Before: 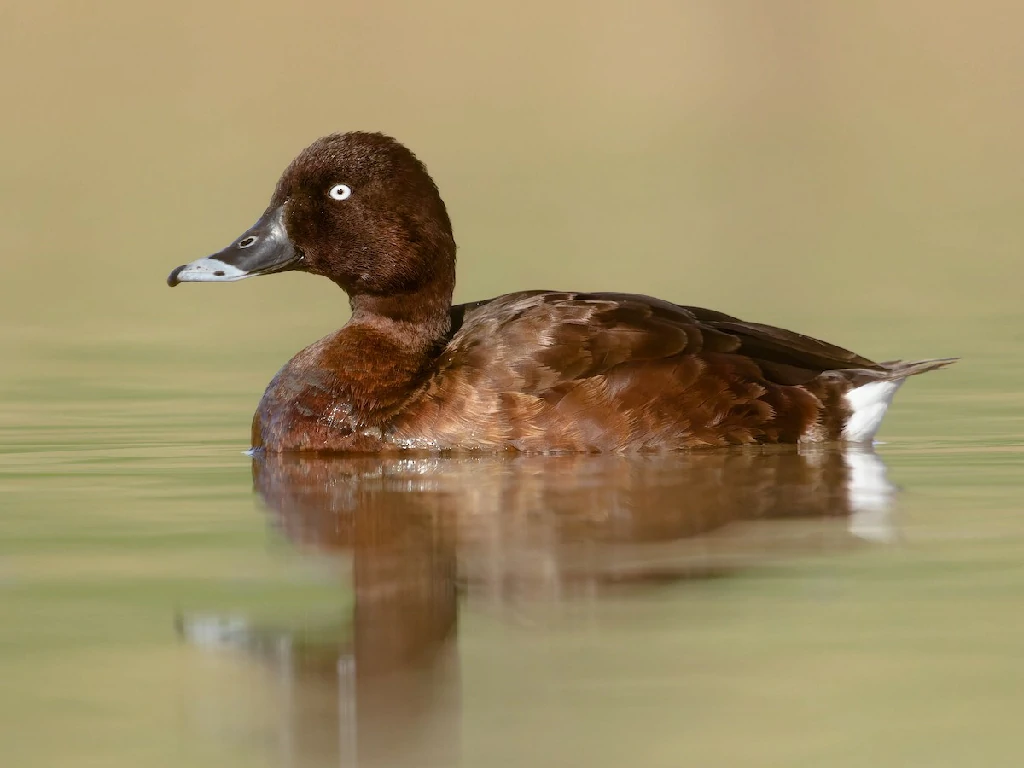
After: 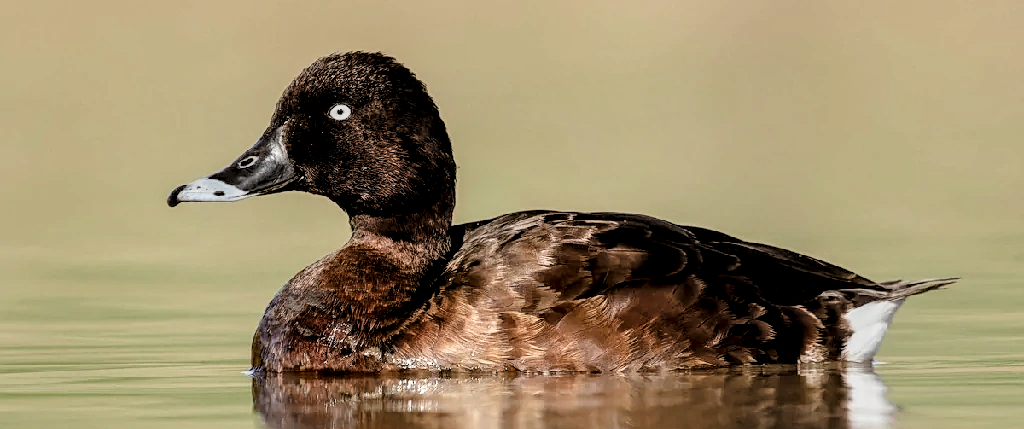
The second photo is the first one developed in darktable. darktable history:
filmic rgb: black relative exposure -4.18 EV, white relative exposure 5.13 EV, hardness 2.15, contrast 1.162, color science v4 (2020)
contrast brightness saturation: contrast 0.147, brightness 0.049
crop and rotate: top 10.538%, bottom 33.575%
sharpen: on, module defaults
local contrast: detail 161%
